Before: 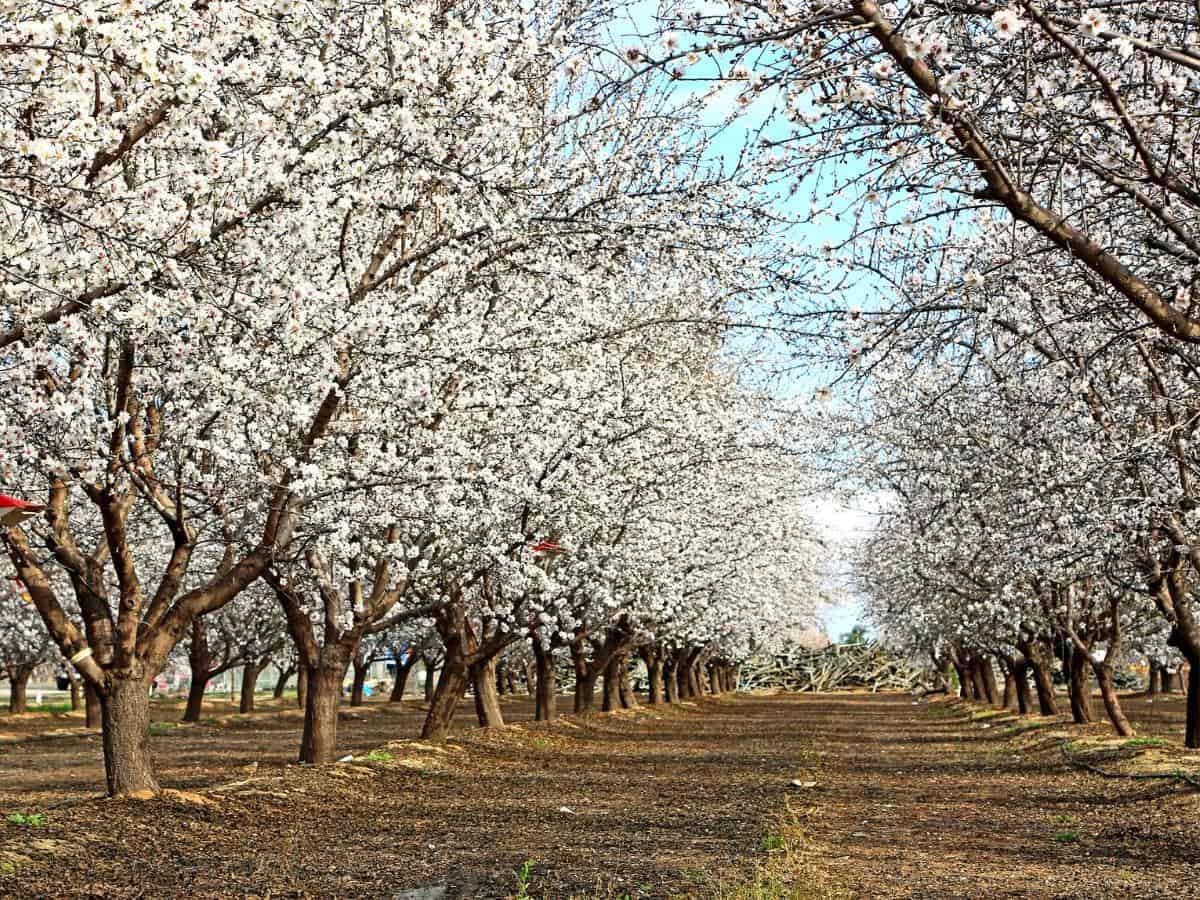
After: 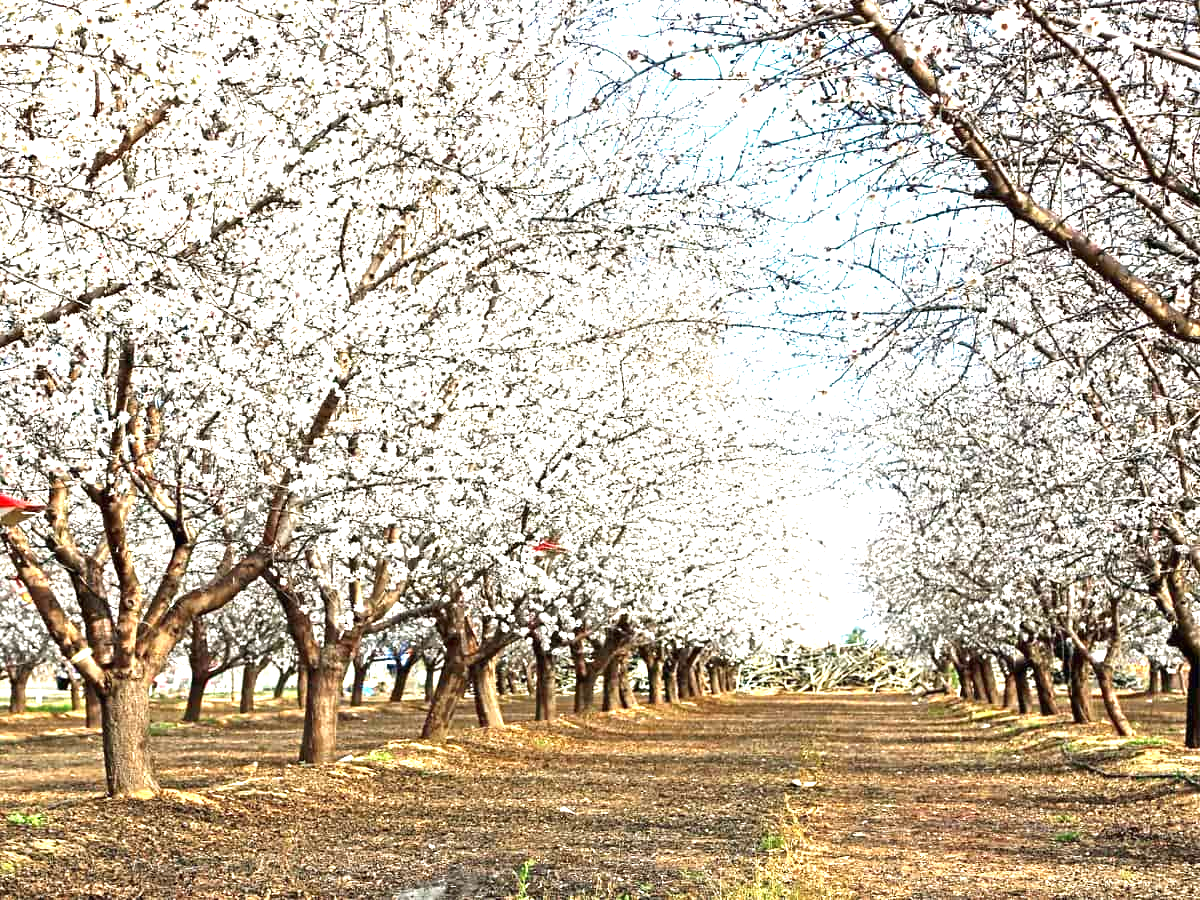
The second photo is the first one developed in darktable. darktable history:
exposure: black level correction 0, exposure 1.447 EV, compensate highlight preservation false
